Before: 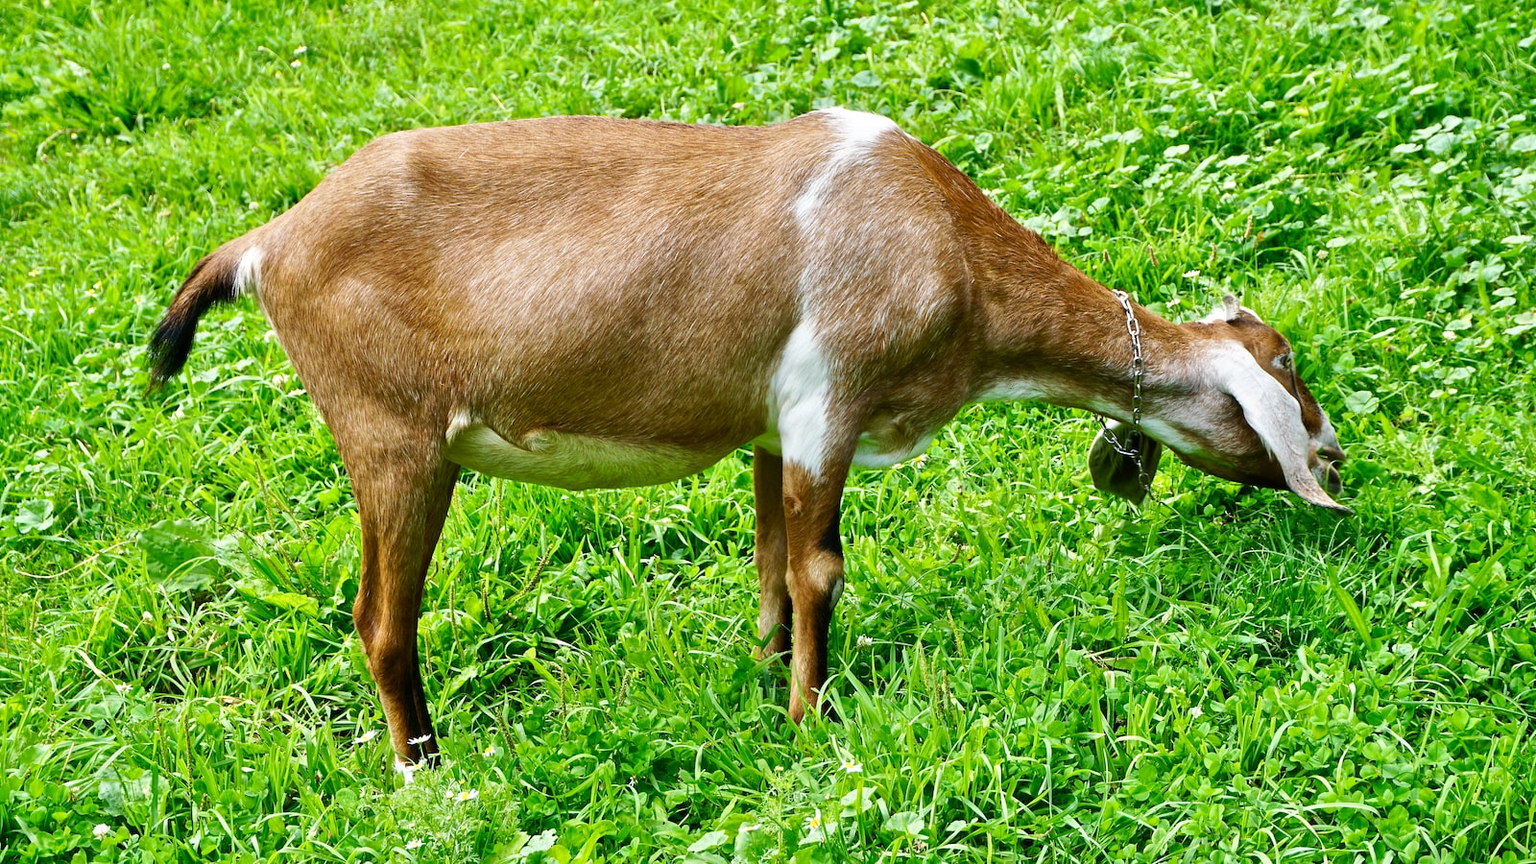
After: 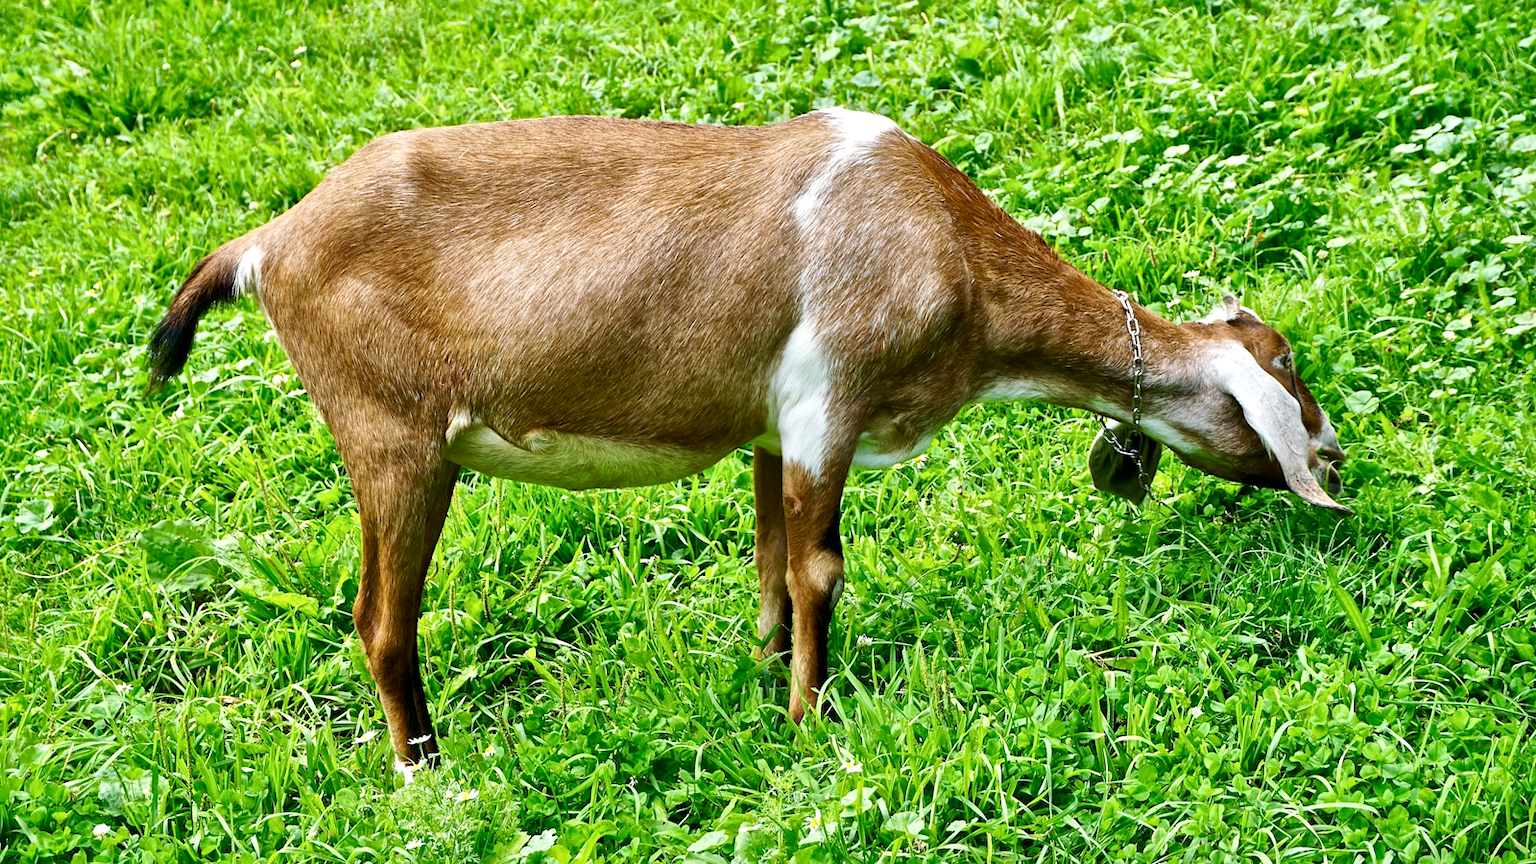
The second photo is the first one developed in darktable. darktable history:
local contrast: mode bilateral grid, contrast 20, coarseness 49, detail 143%, midtone range 0.2
